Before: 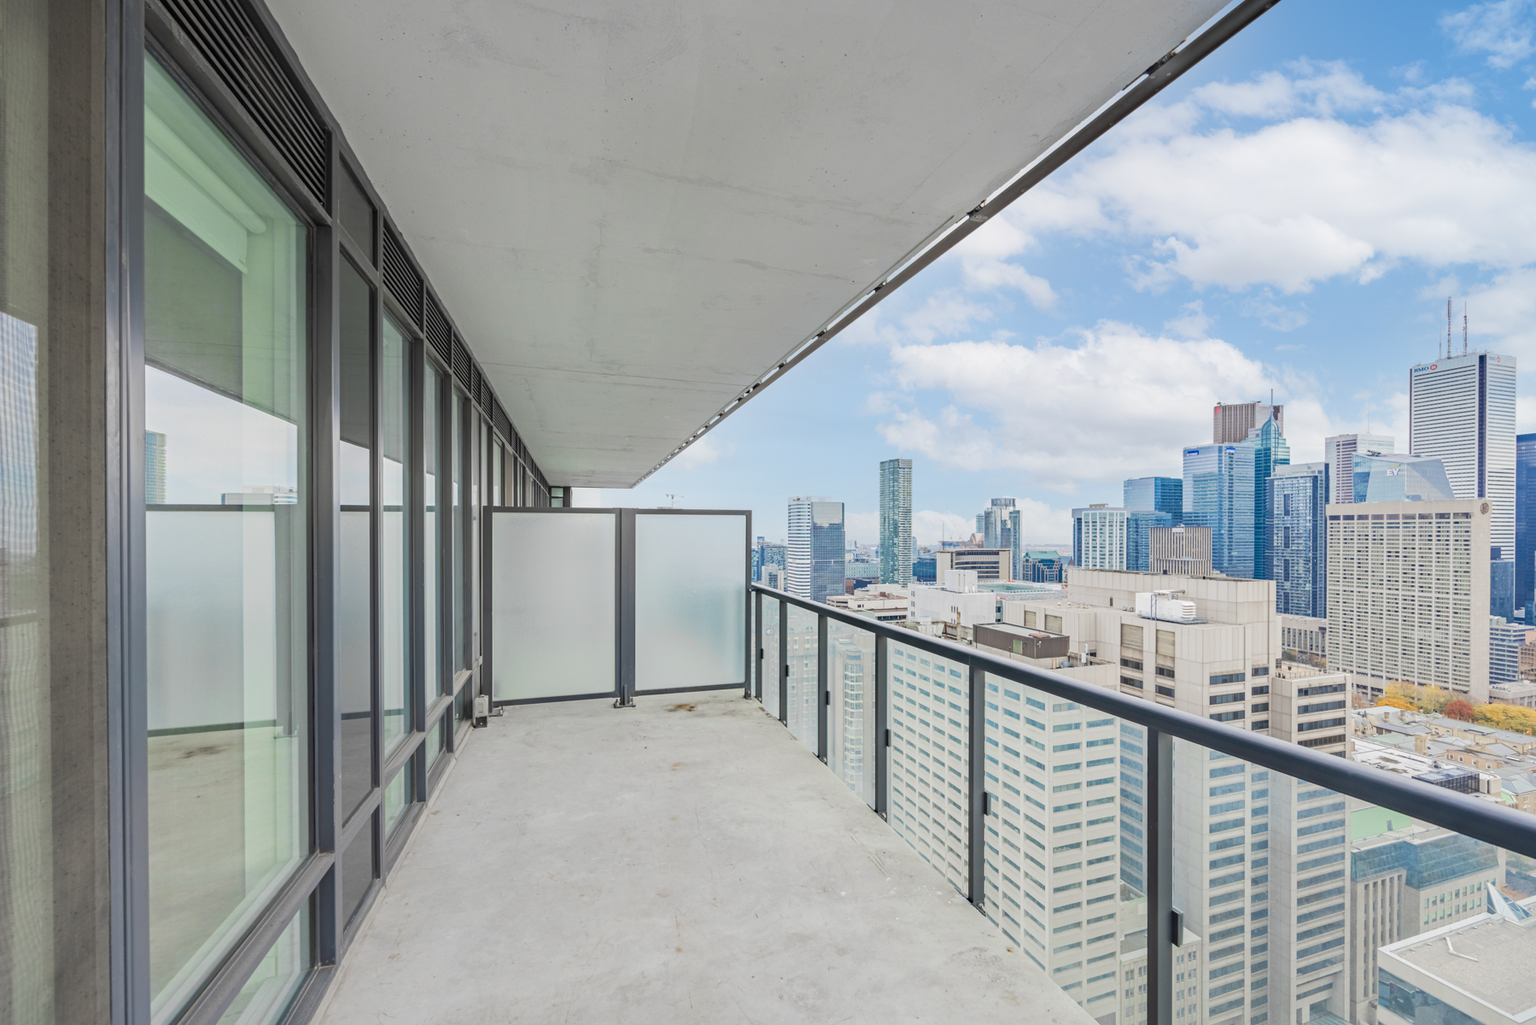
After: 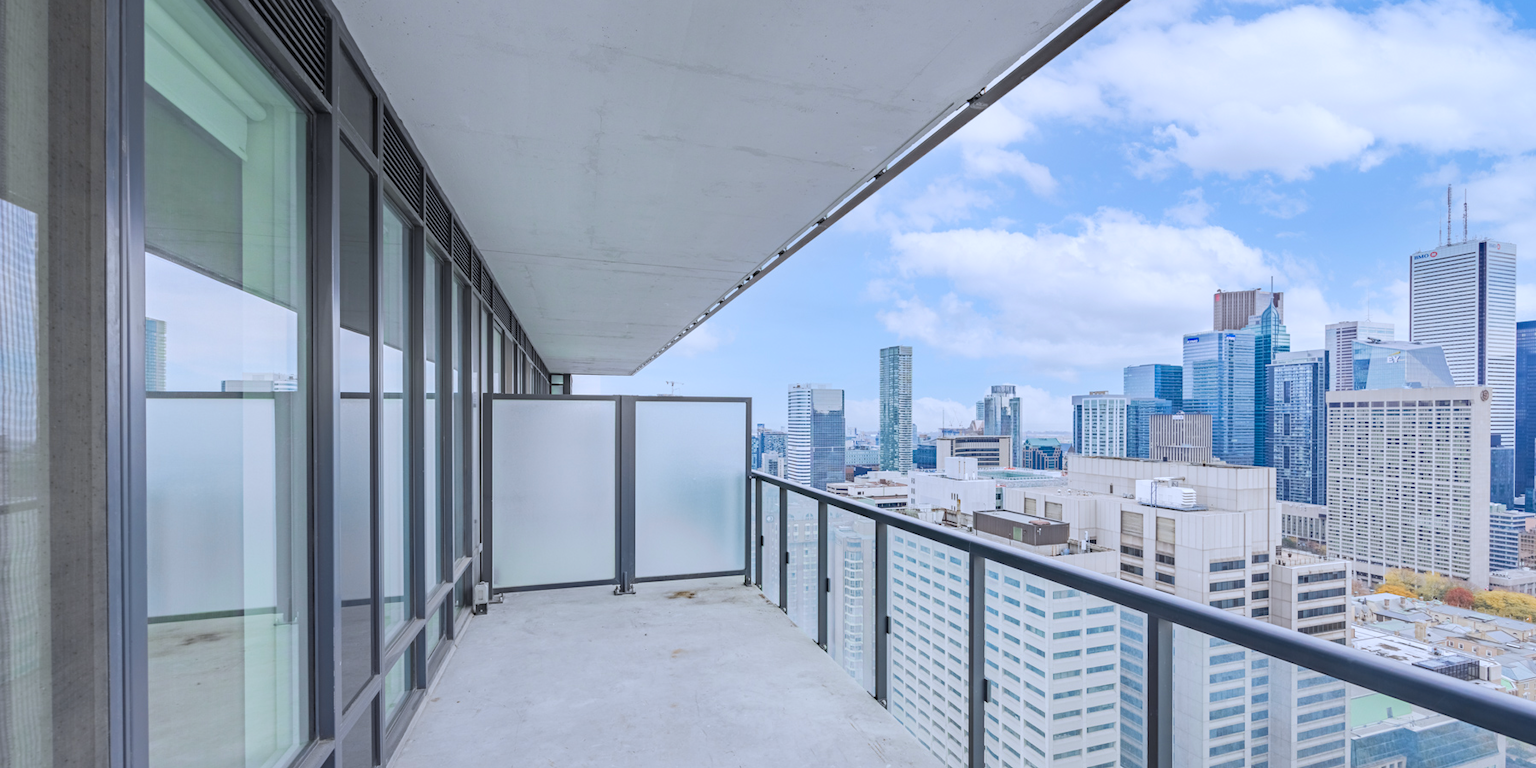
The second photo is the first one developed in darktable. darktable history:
color calibration: illuminant as shot in camera, x 0.37, y 0.382, temperature 4313.32 K
crop: top 11.038%, bottom 13.962%
